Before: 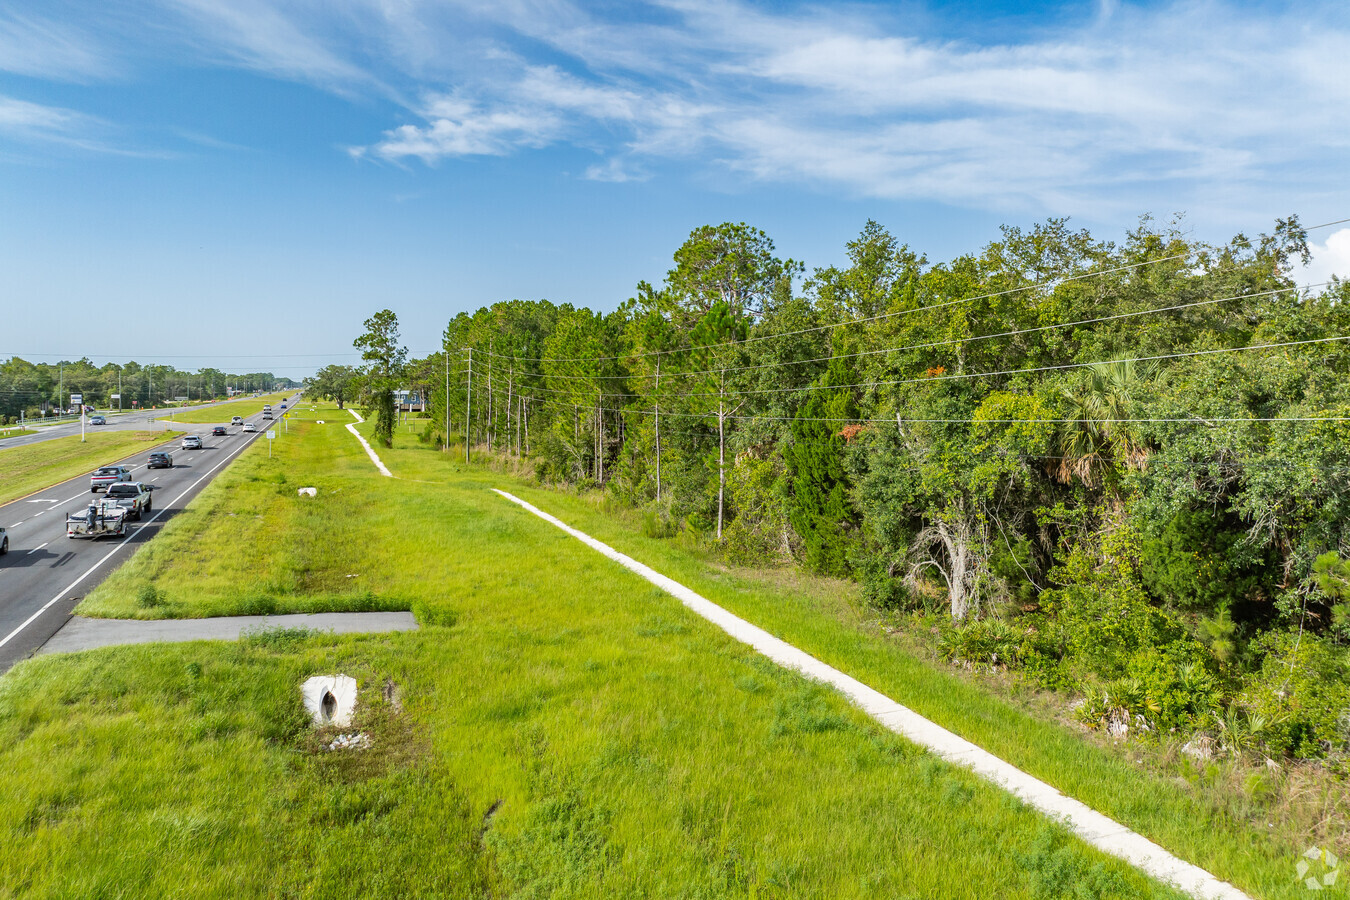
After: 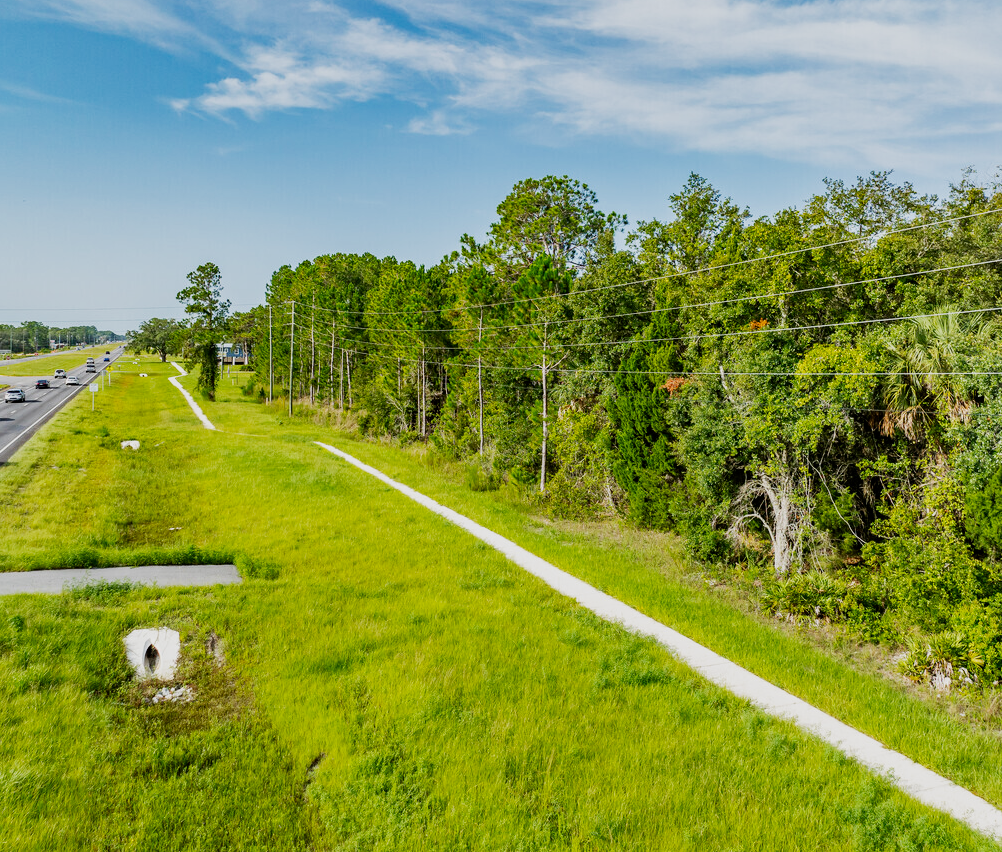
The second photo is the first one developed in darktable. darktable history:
filmic rgb: black relative exposure -16 EV, white relative exposure 5.31 EV, hardness 5.9, contrast 1.25, preserve chrominance no, color science v5 (2021)
crop and rotate: left 13.15%, top 5.251%, right 12.609%
shadows and highlights: shadows 49, highlights -41, soften with gaussian
